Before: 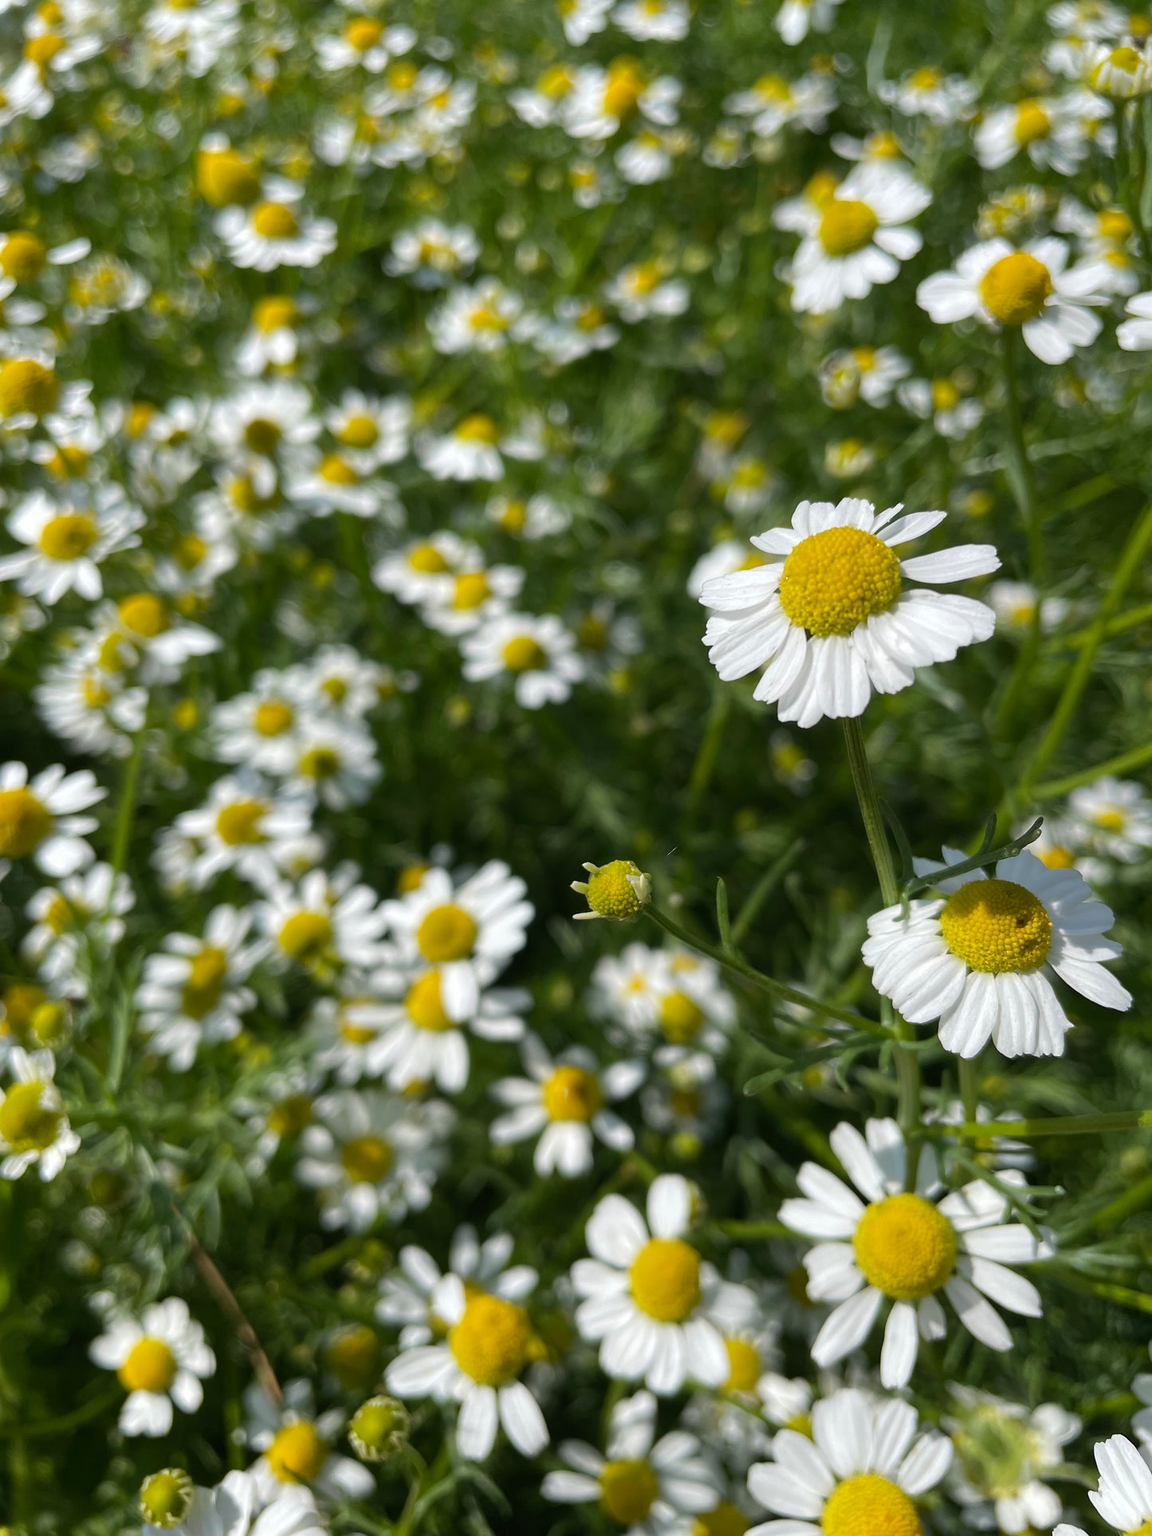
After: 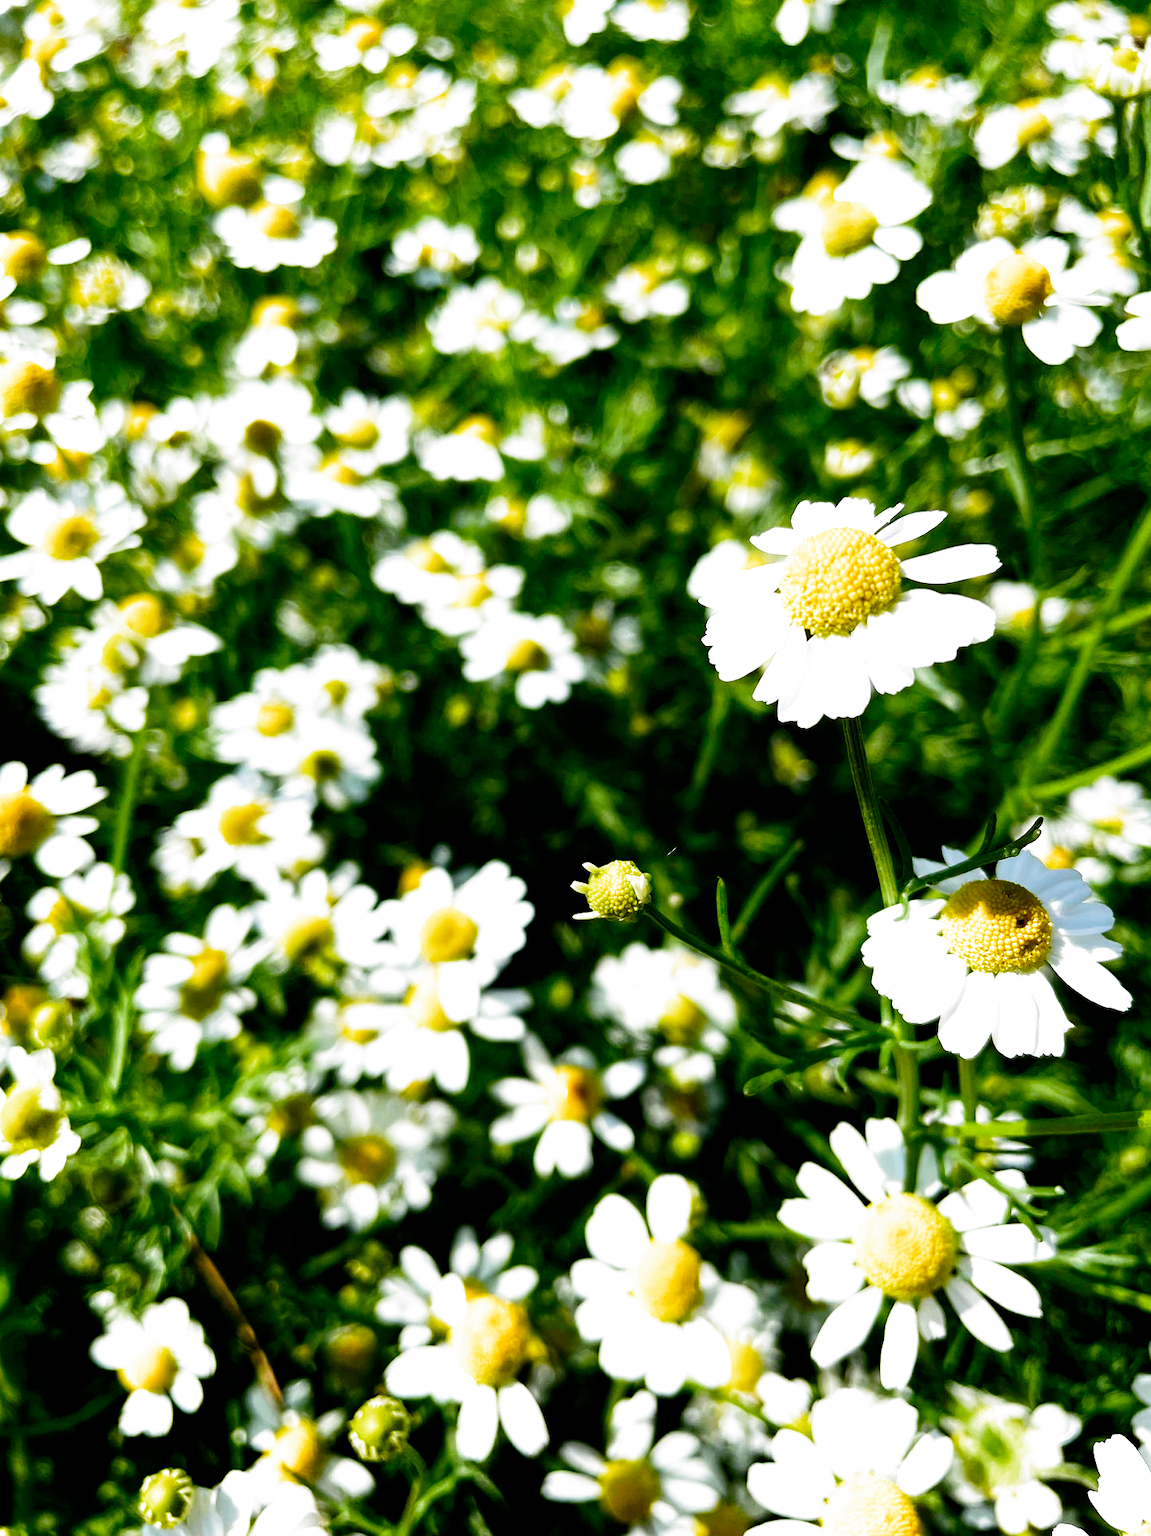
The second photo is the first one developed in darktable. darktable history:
filmic rgb: black relative exposure -3.5 EV, white relative exposure 2.28 EV, threshold 2.95 EV, hardness 3.4, preserve chrominance no, color science v3 (2019), use custom middle-gray values true, enable highlight reconstruction true
exposure: black level correction 0, exposure 0.698 EV, compensate highlight preservation false
contrast brightness saturation: contrast 0.181, saturation 0.295
